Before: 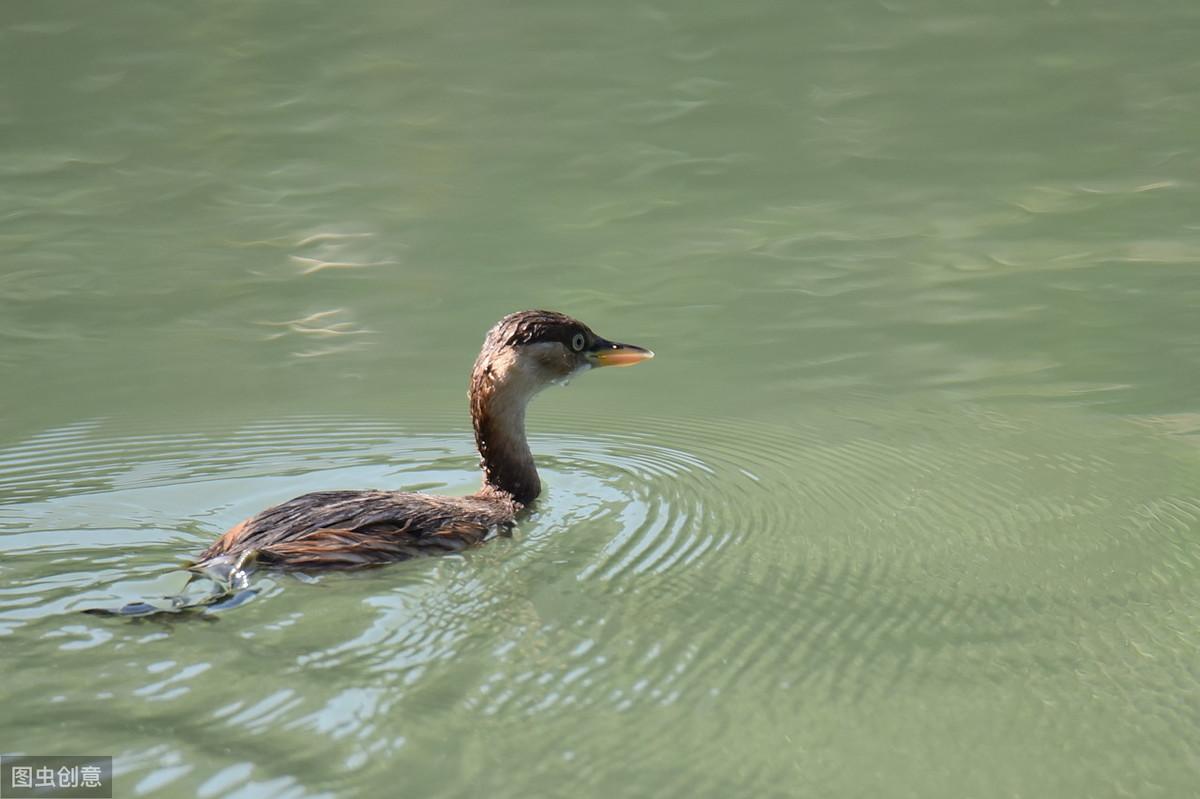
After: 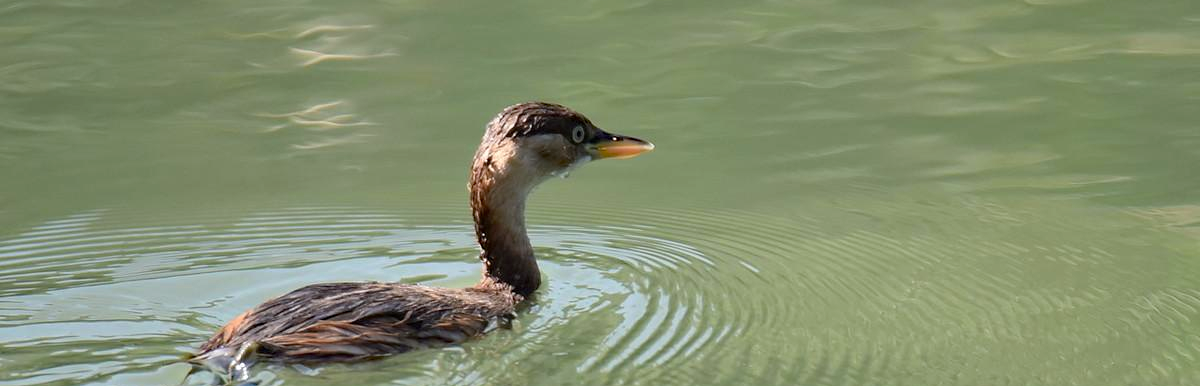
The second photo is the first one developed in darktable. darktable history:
crop and rotate: top 26.056%, bottom 25.543%
haze removal: strength 0.29, distance 0.25, compatibility mode true, adaptive false
